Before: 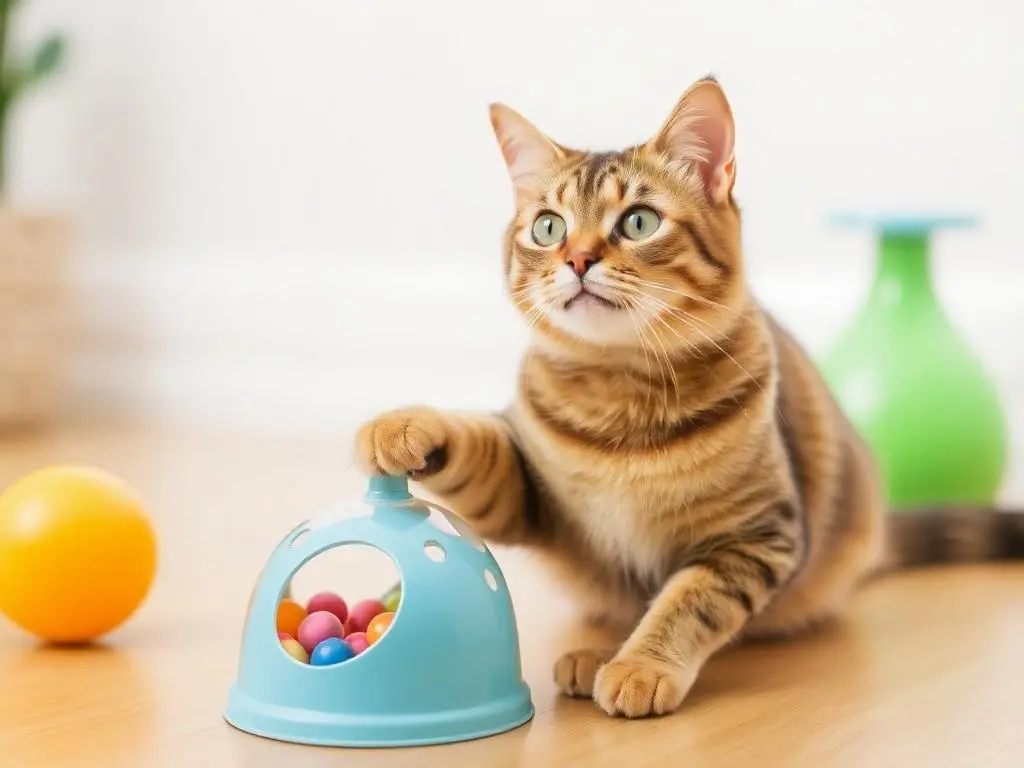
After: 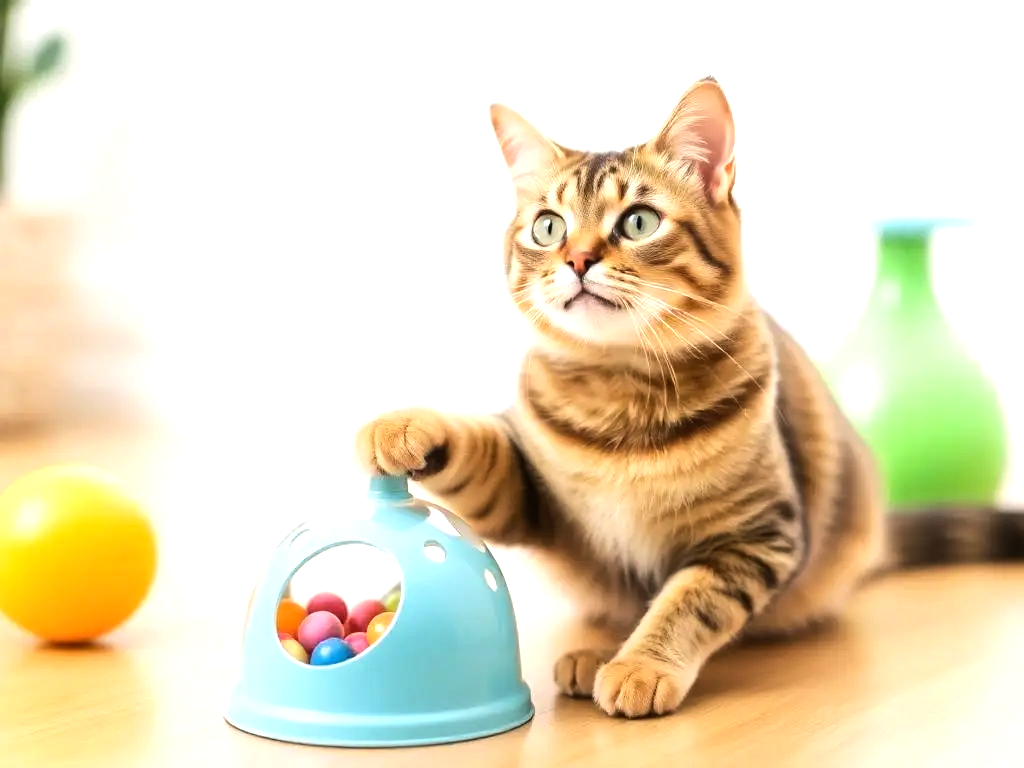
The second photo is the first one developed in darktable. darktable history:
tone equalizer: -8 EV -0.75 EV, -7 EV -0.7 EV, -6 EV -0.6 EV, -5 EV -0.4 EV, -3 EV 0.4 EV, -2 EV 0.6 EV, -1 EV 0.7 EV, +0 EV 0.75 EV, edges refinement/feathering 500, mask exposure compensation -1.57 EV, preserve details no
white balance: emerald 1
